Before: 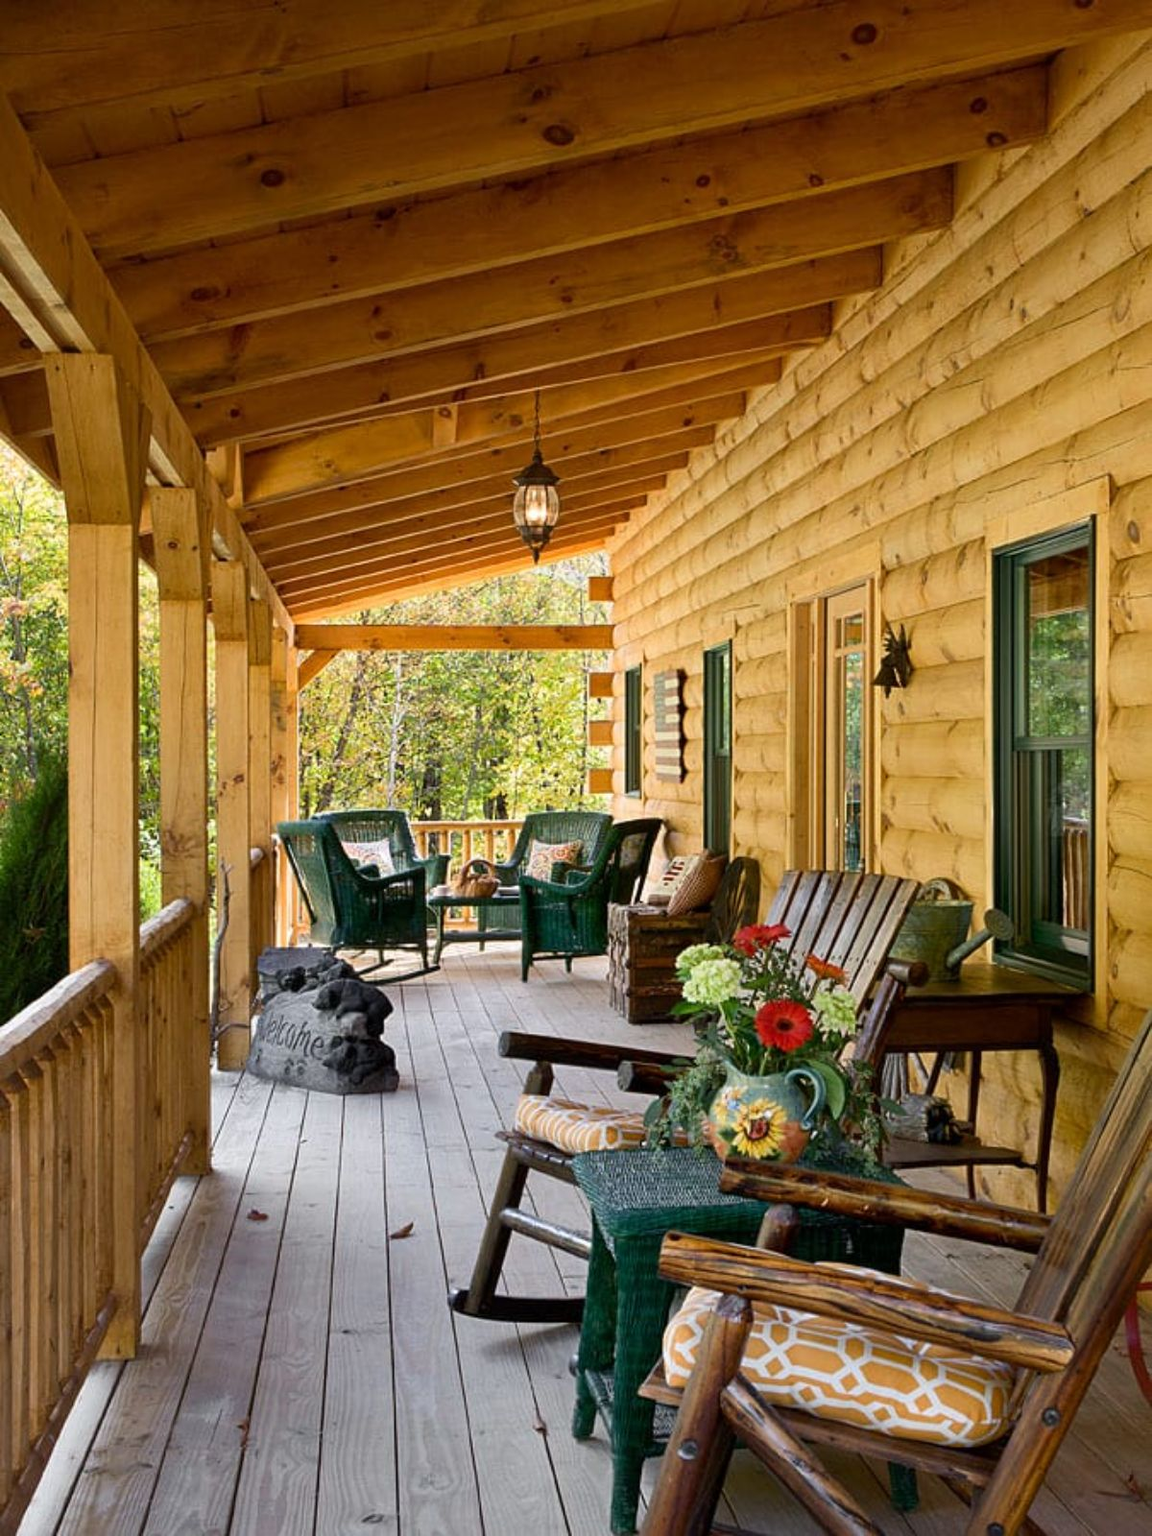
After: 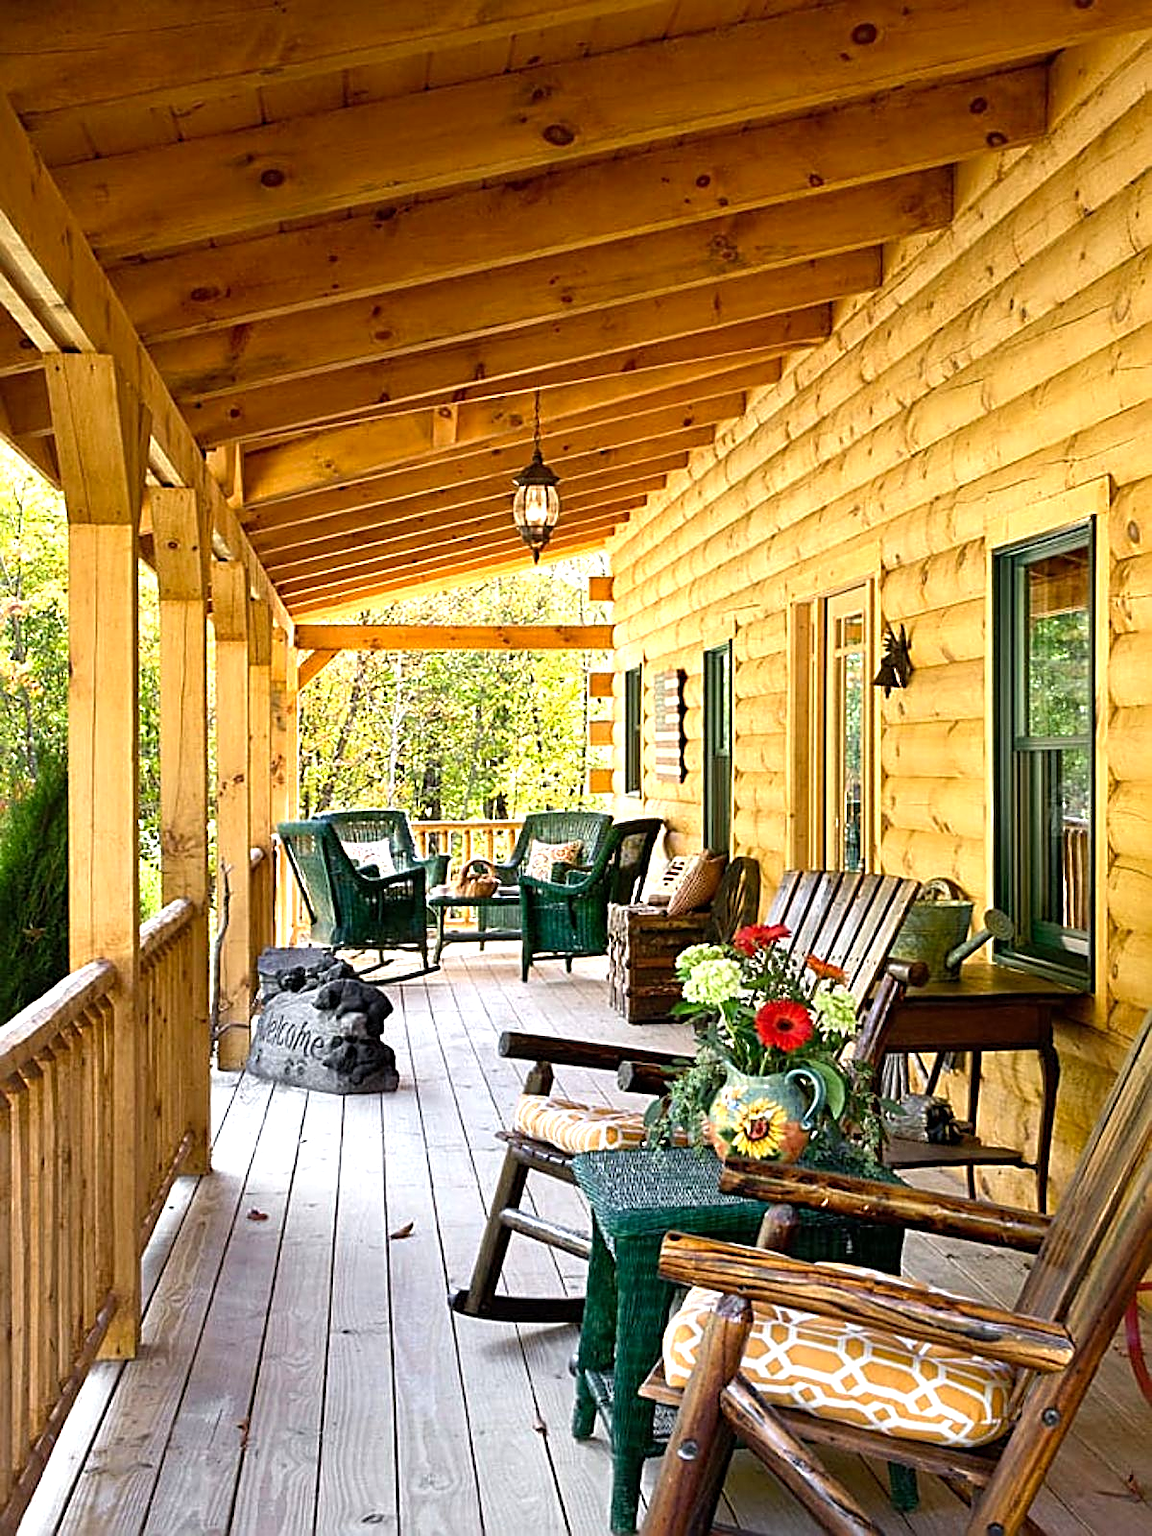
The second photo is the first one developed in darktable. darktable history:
sharpen: radius 2.584, amount 0.688
levels: levels [0, 0.394, 0.787]
